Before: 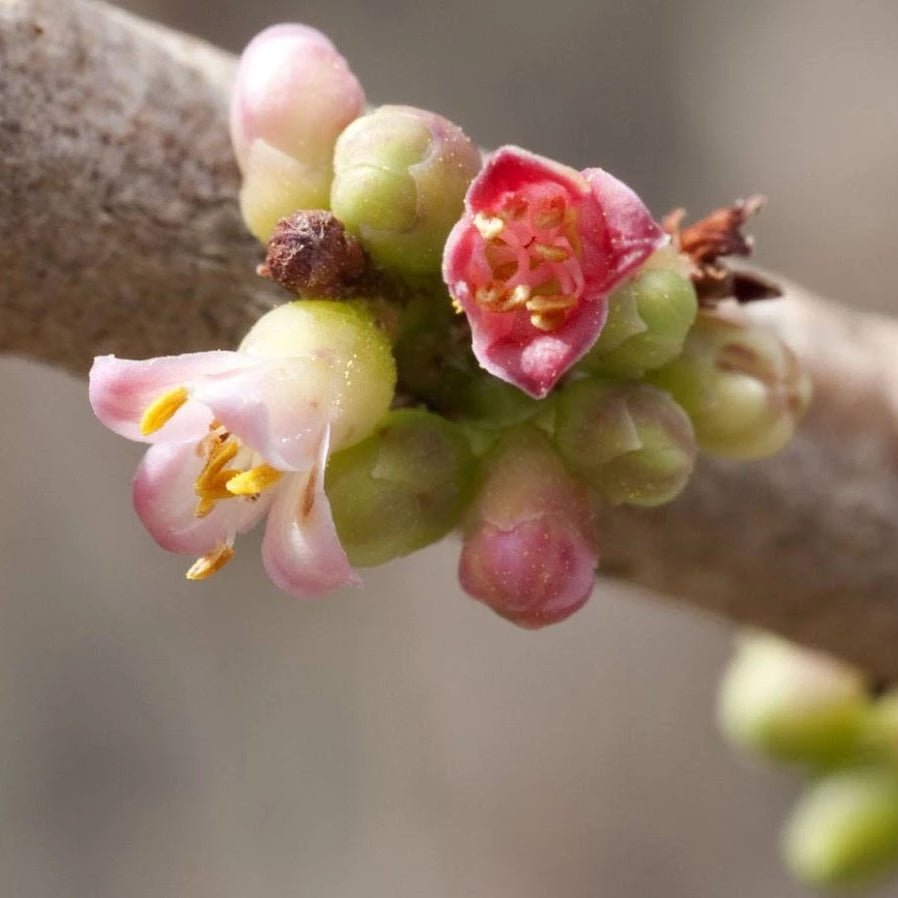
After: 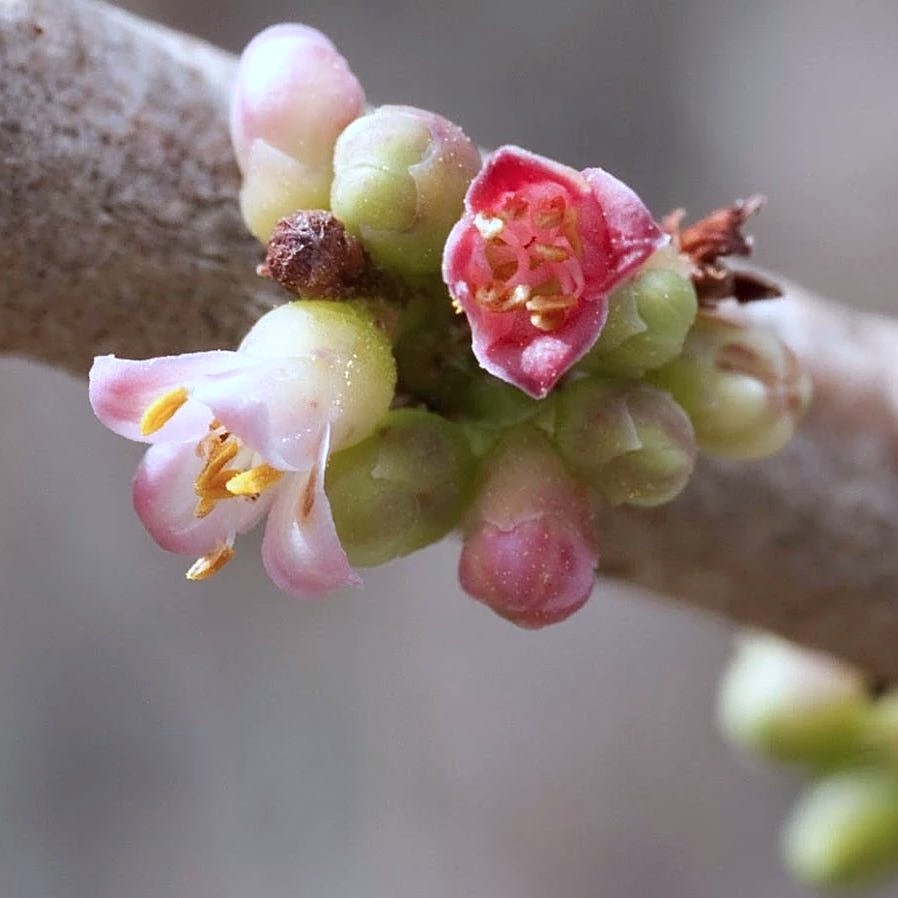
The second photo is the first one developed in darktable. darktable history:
sharpen: on, module defaults
color correction: highlights a* -2.24, highlights b* -18.1
exposure: compensate highlight preservation false
